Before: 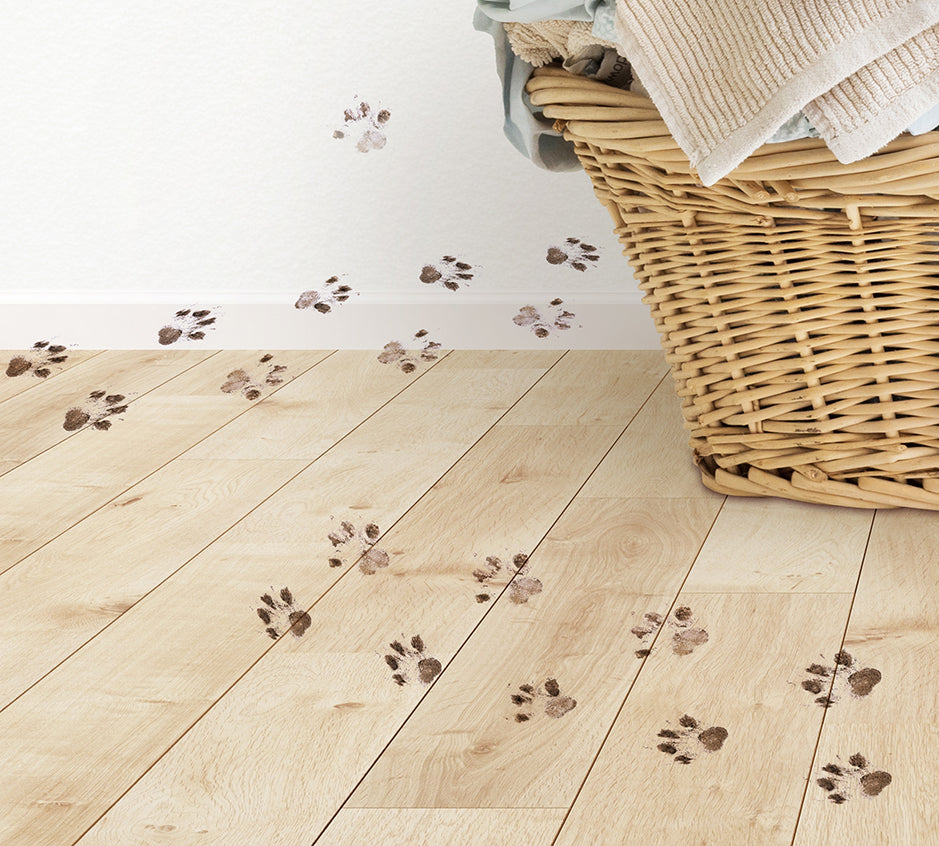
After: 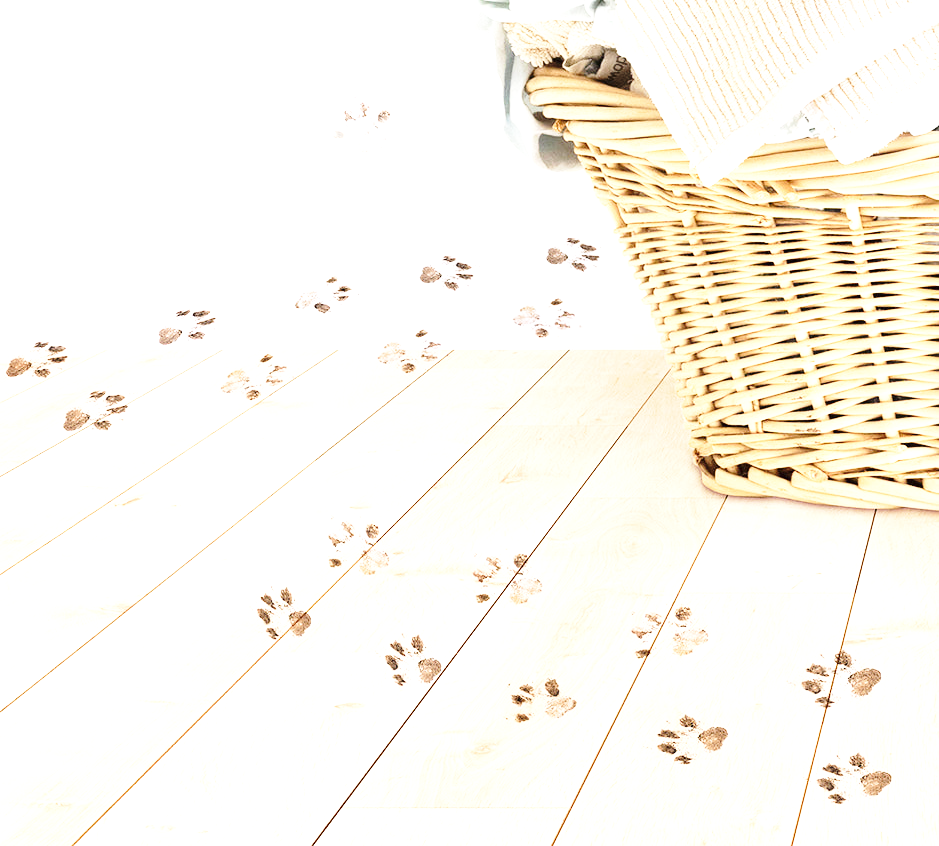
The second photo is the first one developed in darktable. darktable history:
exposure: black level correction 0, exposure 1.2 EV, compensate highlight preservation false
base curve: curves: ch0 [(0, 0) (0.028, 0.03) (0.121, 0.232) (0.46, 0.748) (0.859, 0.968) (1, 1)], preserve colors none
